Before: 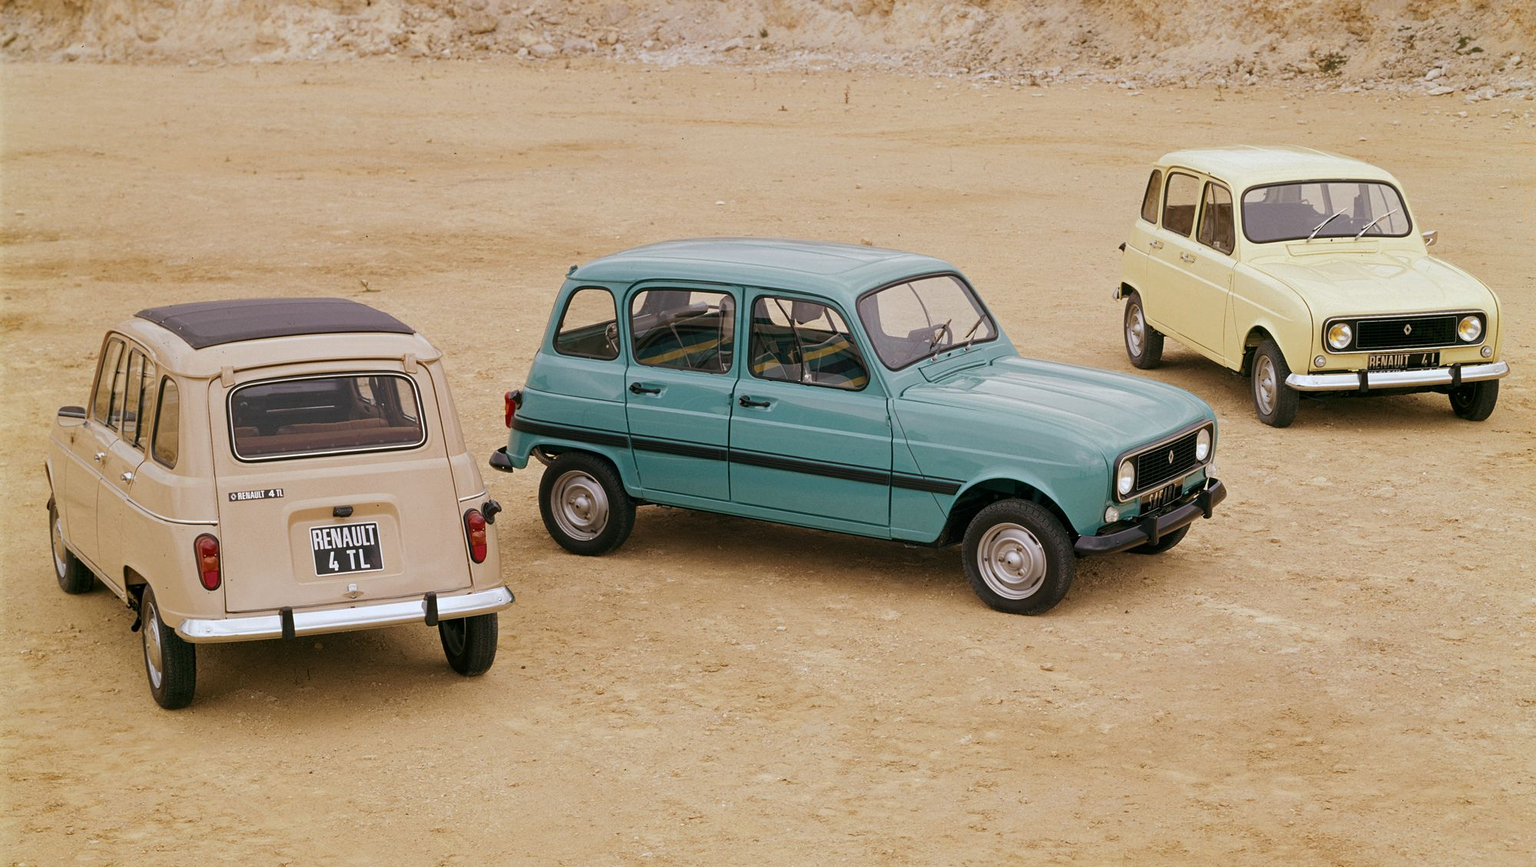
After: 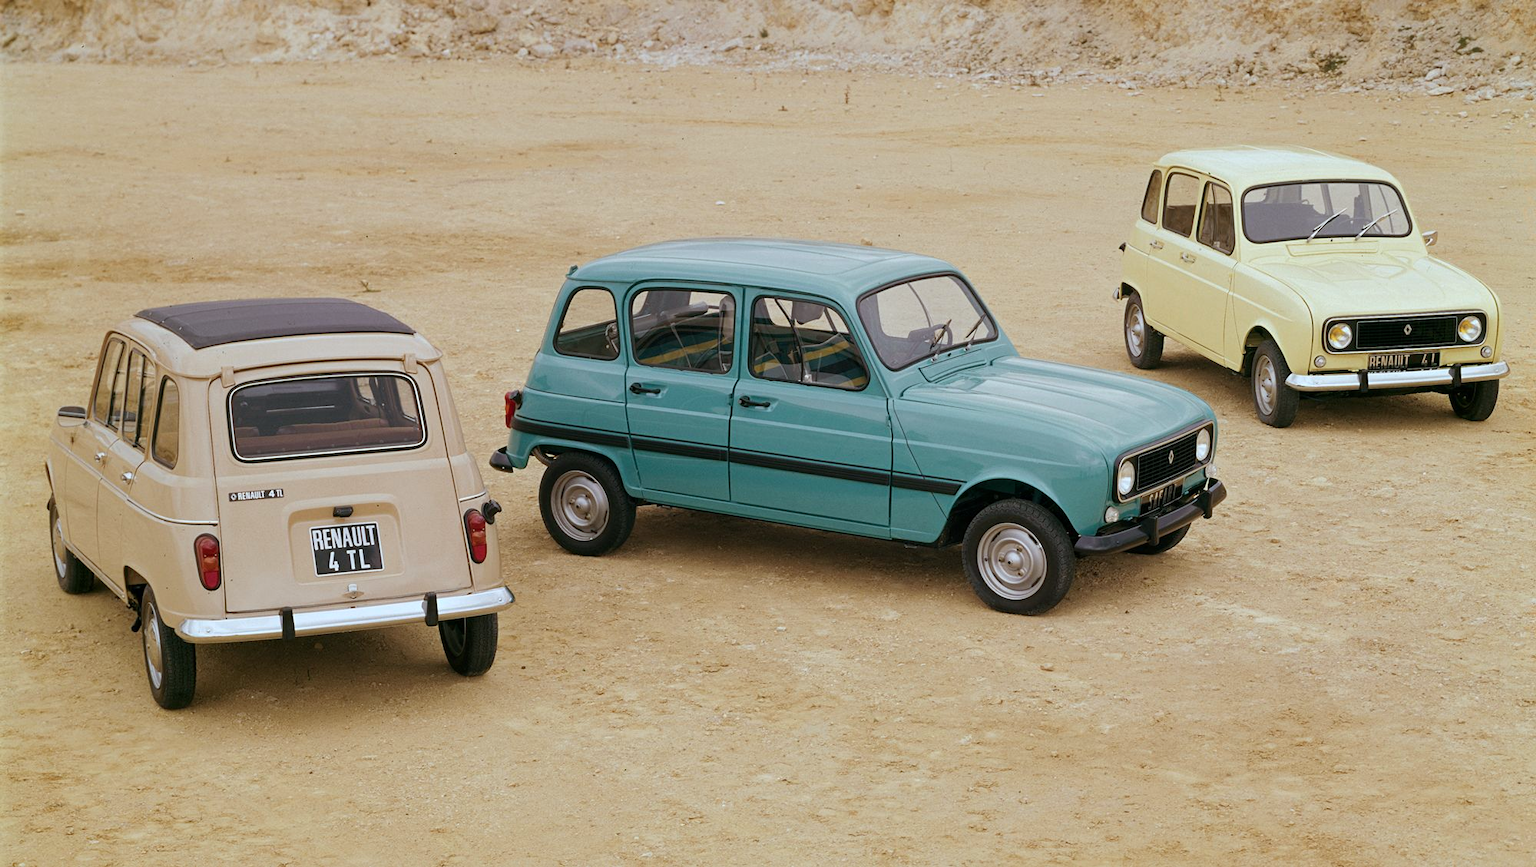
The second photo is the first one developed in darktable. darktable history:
color calibration: output R [1.003, 0.027, -0.041, 0], output G [-0.018, 1.043, -0.038, 0], output B [0.071, -0.086, 1.017, 0], illuminant as shot in camera, x 0.359, y 0.362, temperature 4570.54 K
tone equalizer: on, module defaults
